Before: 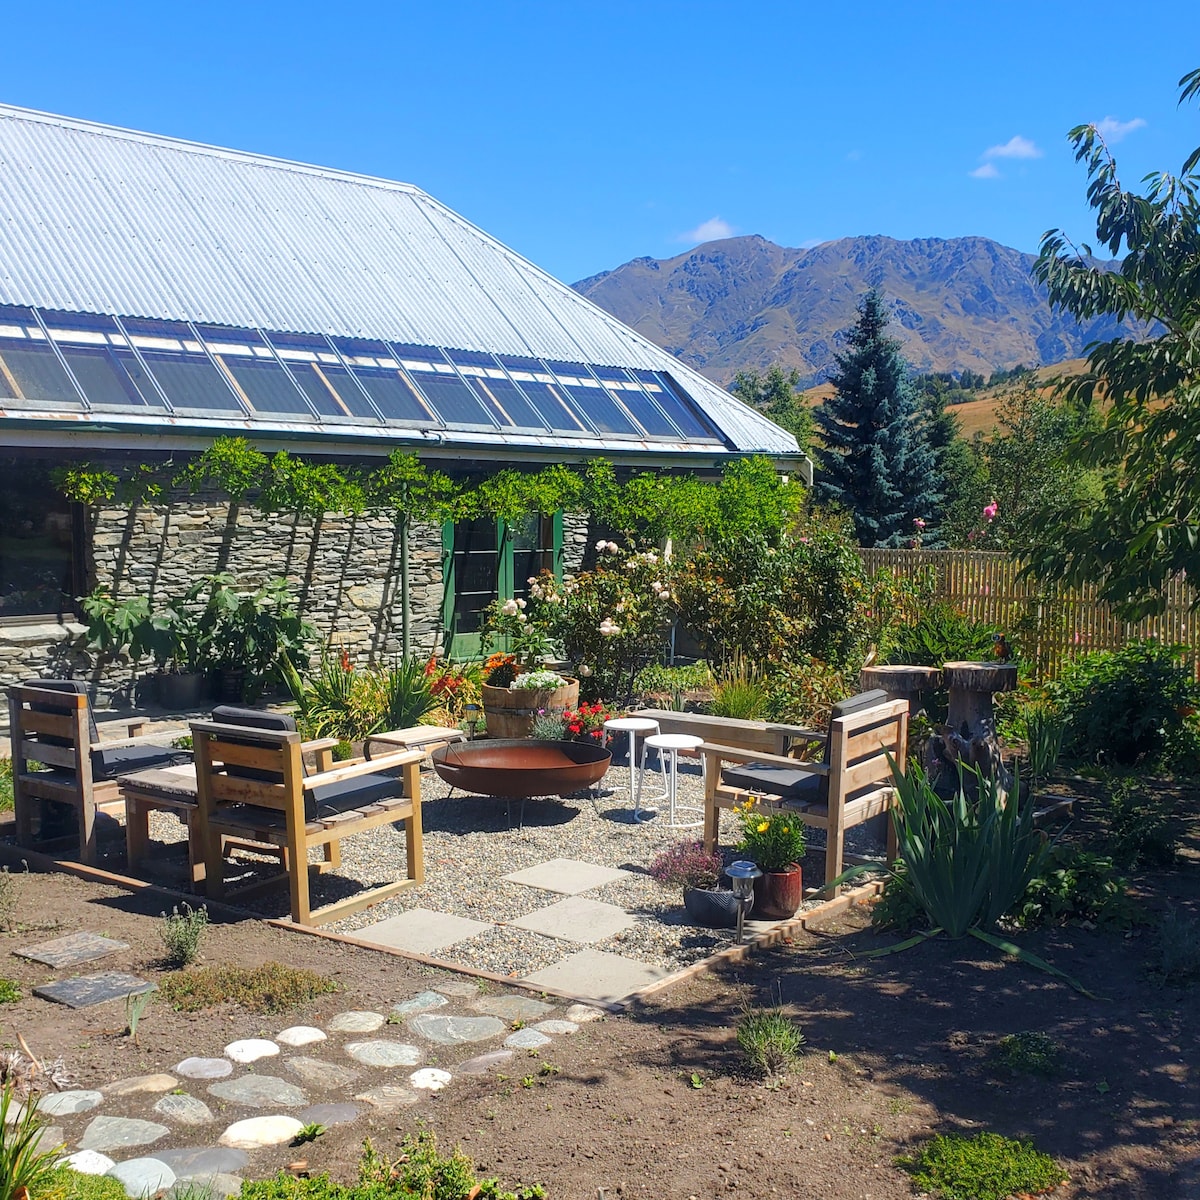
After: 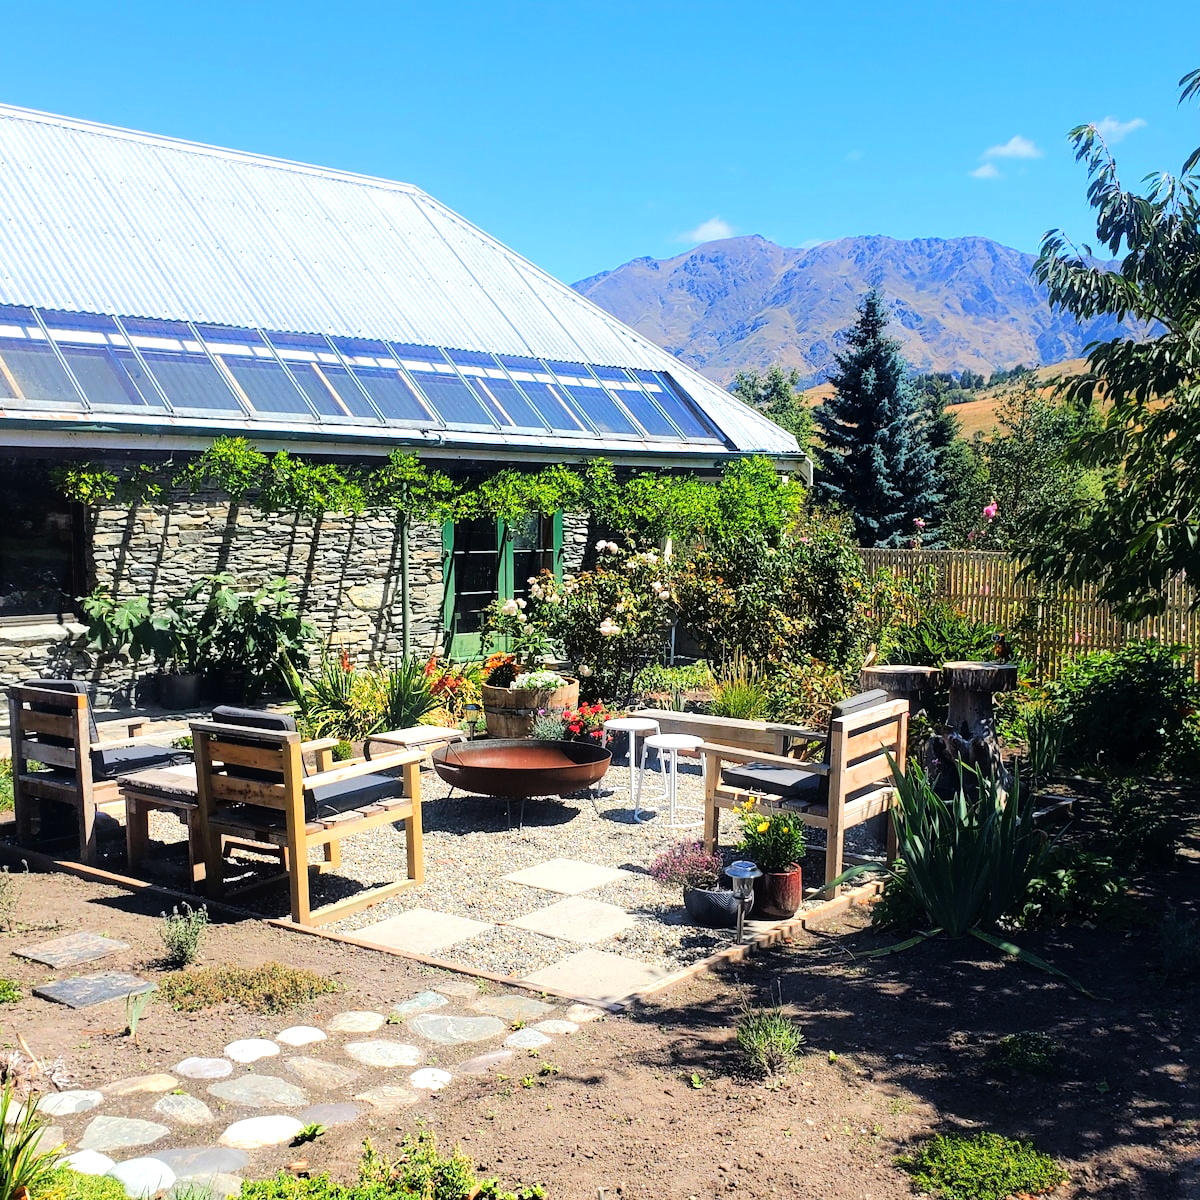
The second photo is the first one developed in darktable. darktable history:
color correction: highlights b* -0.052
tone curve: curves: ch0 [(0, 0) (0.003, 0.002) (0.011, 0.006) (0.025, 0.012) (0.044, 0.021) (0.069, 0.027) (0.1, 0.035) (0.136, 0.06) (0.177, 0.108) (0.224, 0.173) (0.277, 0.26) (0.335, 0.353) (0.399, 0.453) (0.468, 0.555) (0.543, 0.641) (0.623, 0.724) (0.709, 0.792) (0.801, 0.857) (0.898, 0.918) (1, 1)]
tone equalizer: -8 EV -0.432 EV, -7 EV -0.391 EV, -6 EV -0.33 EV, -5 EV -0.24 EV, -3 EV 0.248 EV, -2 EV 0.332 EV, -1 EV 0.41 EV, +0 EV 0.407 EV
